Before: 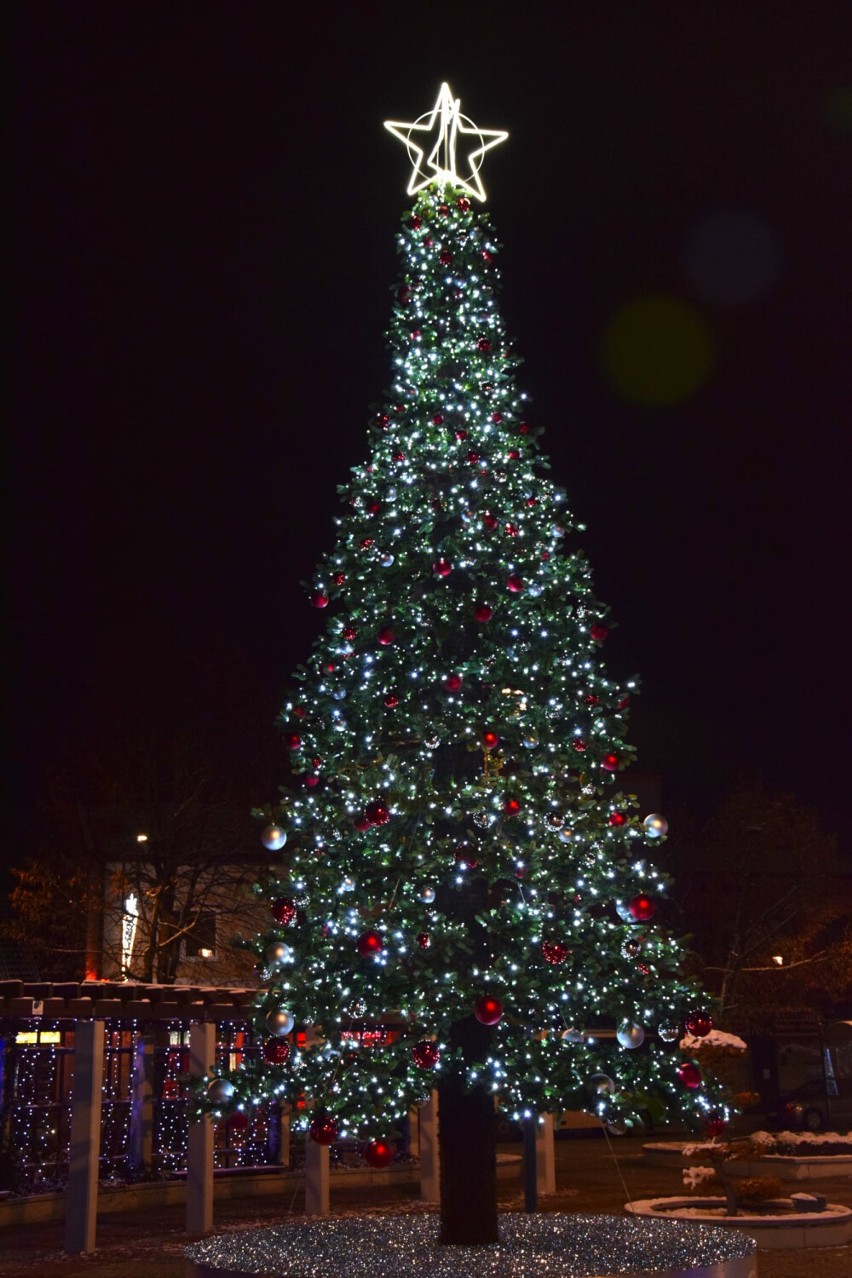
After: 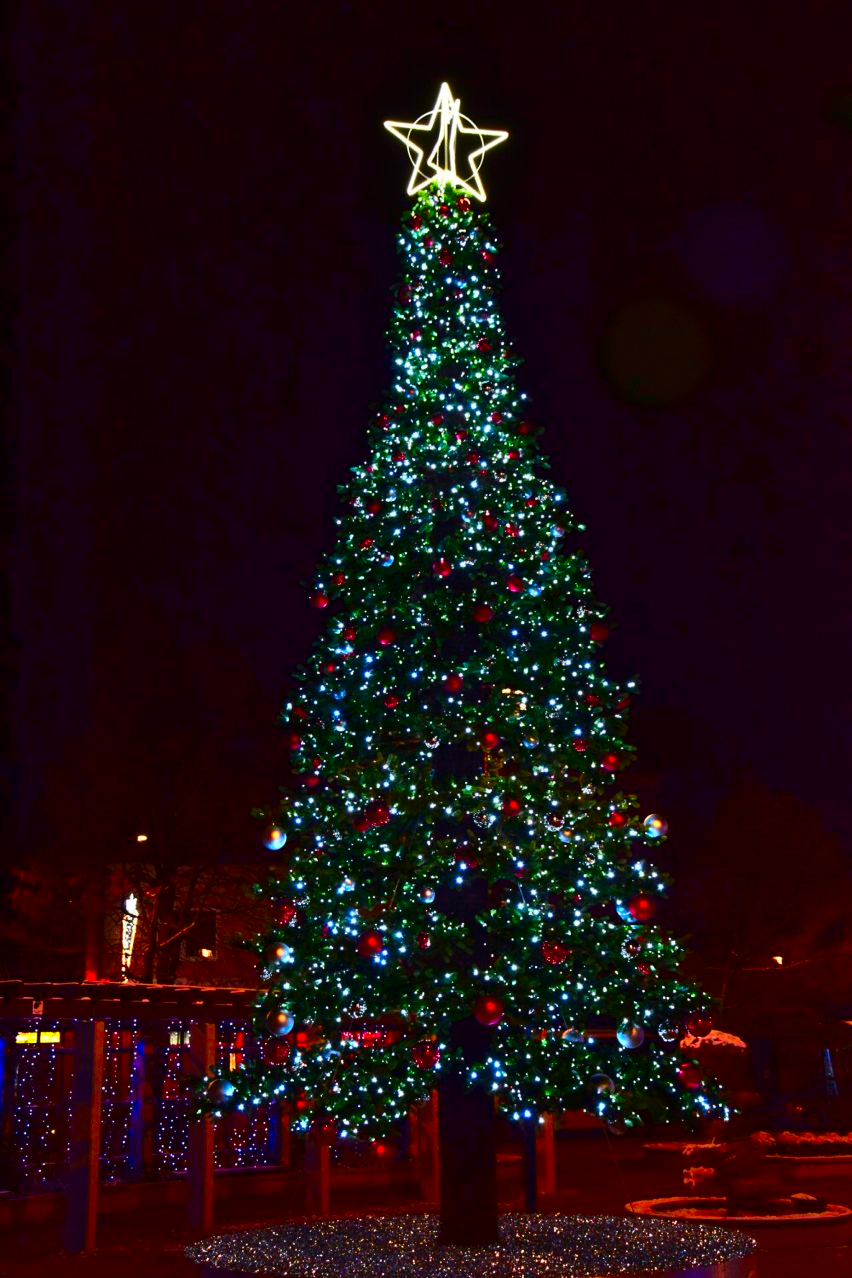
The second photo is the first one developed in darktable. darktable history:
color correction: highlights b* 0.009, saturation 1.86
contrast brightness saturation: contrast 0.191, brightness -0.108, saturation 0.211
